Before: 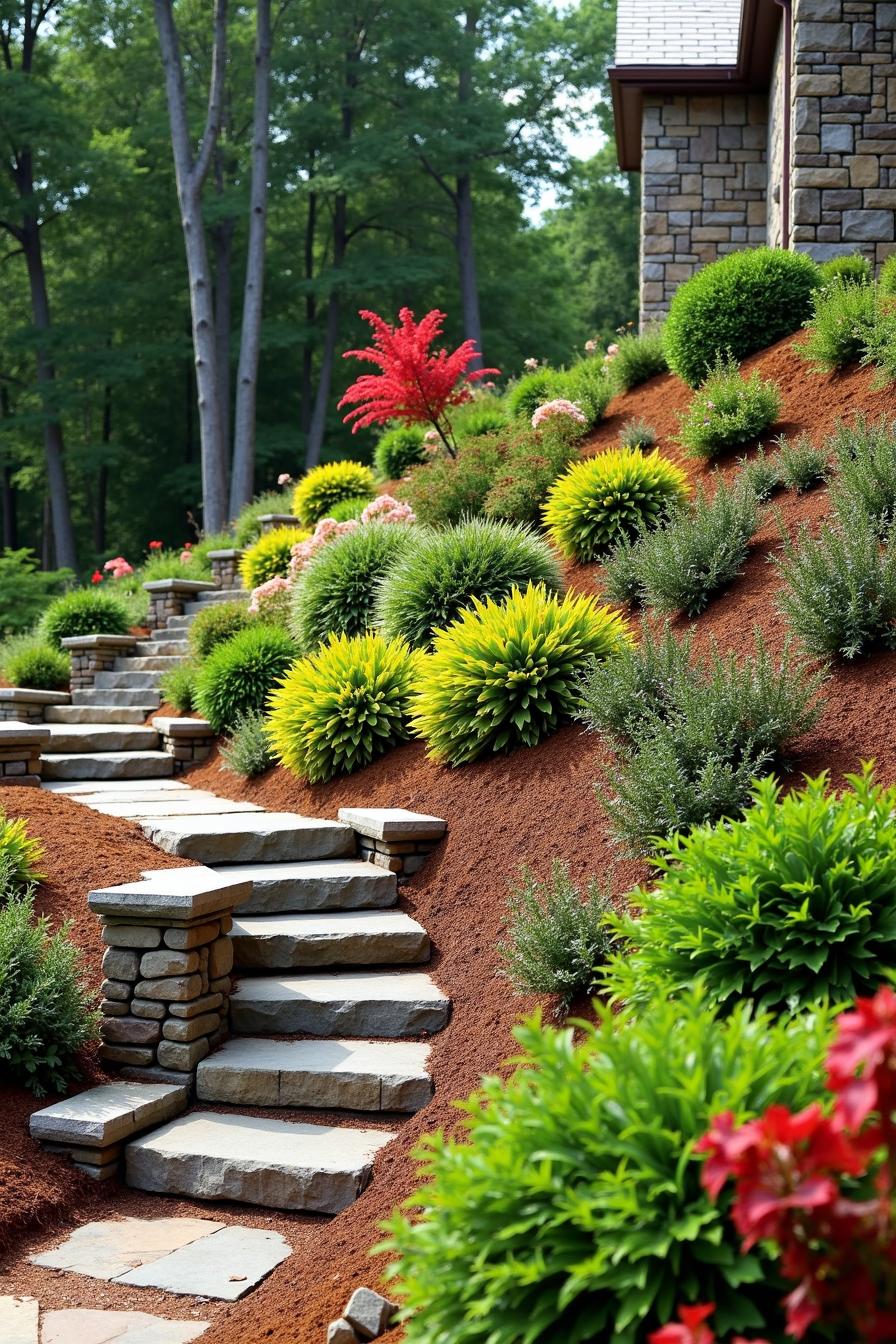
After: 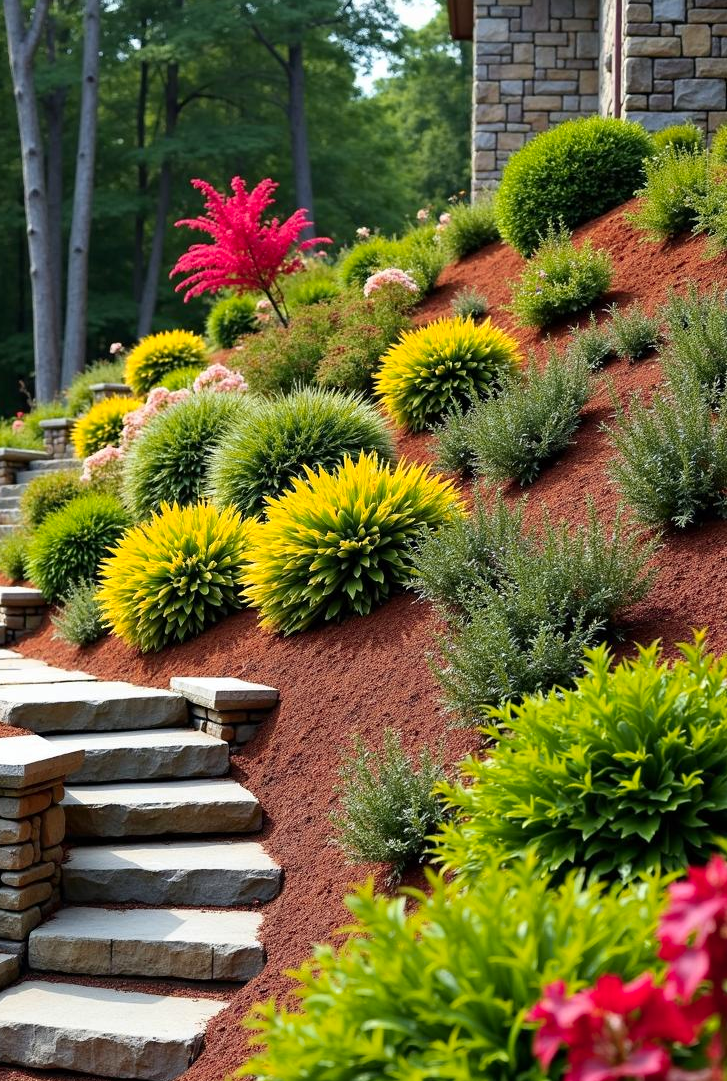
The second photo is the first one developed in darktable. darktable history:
crop: left 18.856%, top 9.753%, right 0%, bottom 9.765%
color zones: curves: ch1 [(0.239, 0.552) (0.75, 0.5)]; ch2 [(0.25, 0.462) (0.749, 0.457)]
